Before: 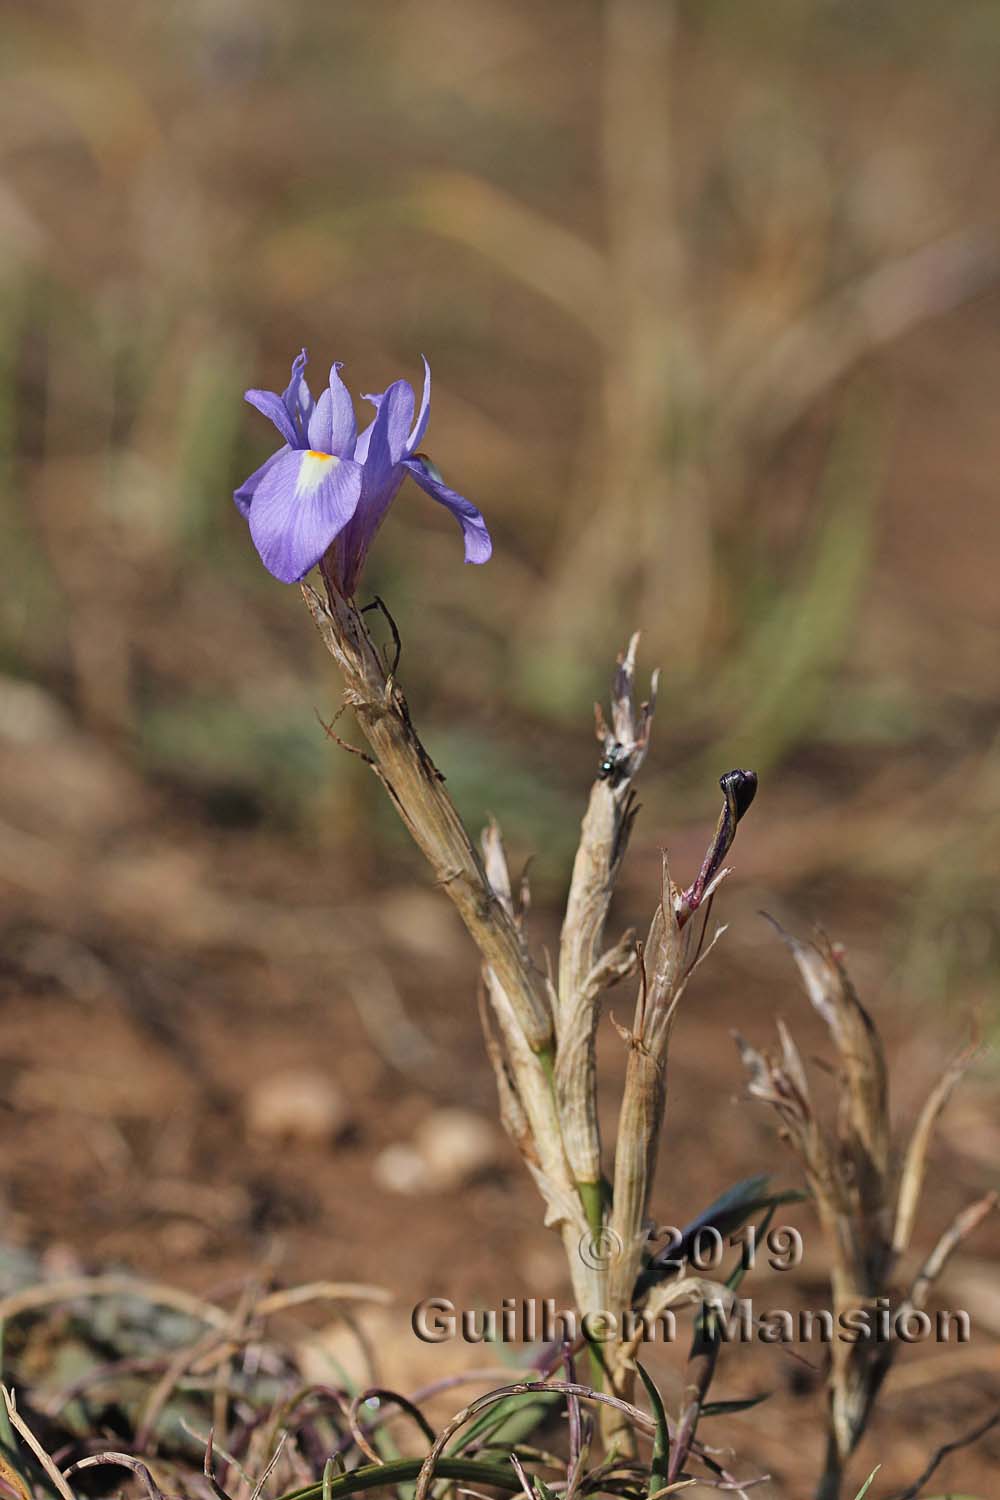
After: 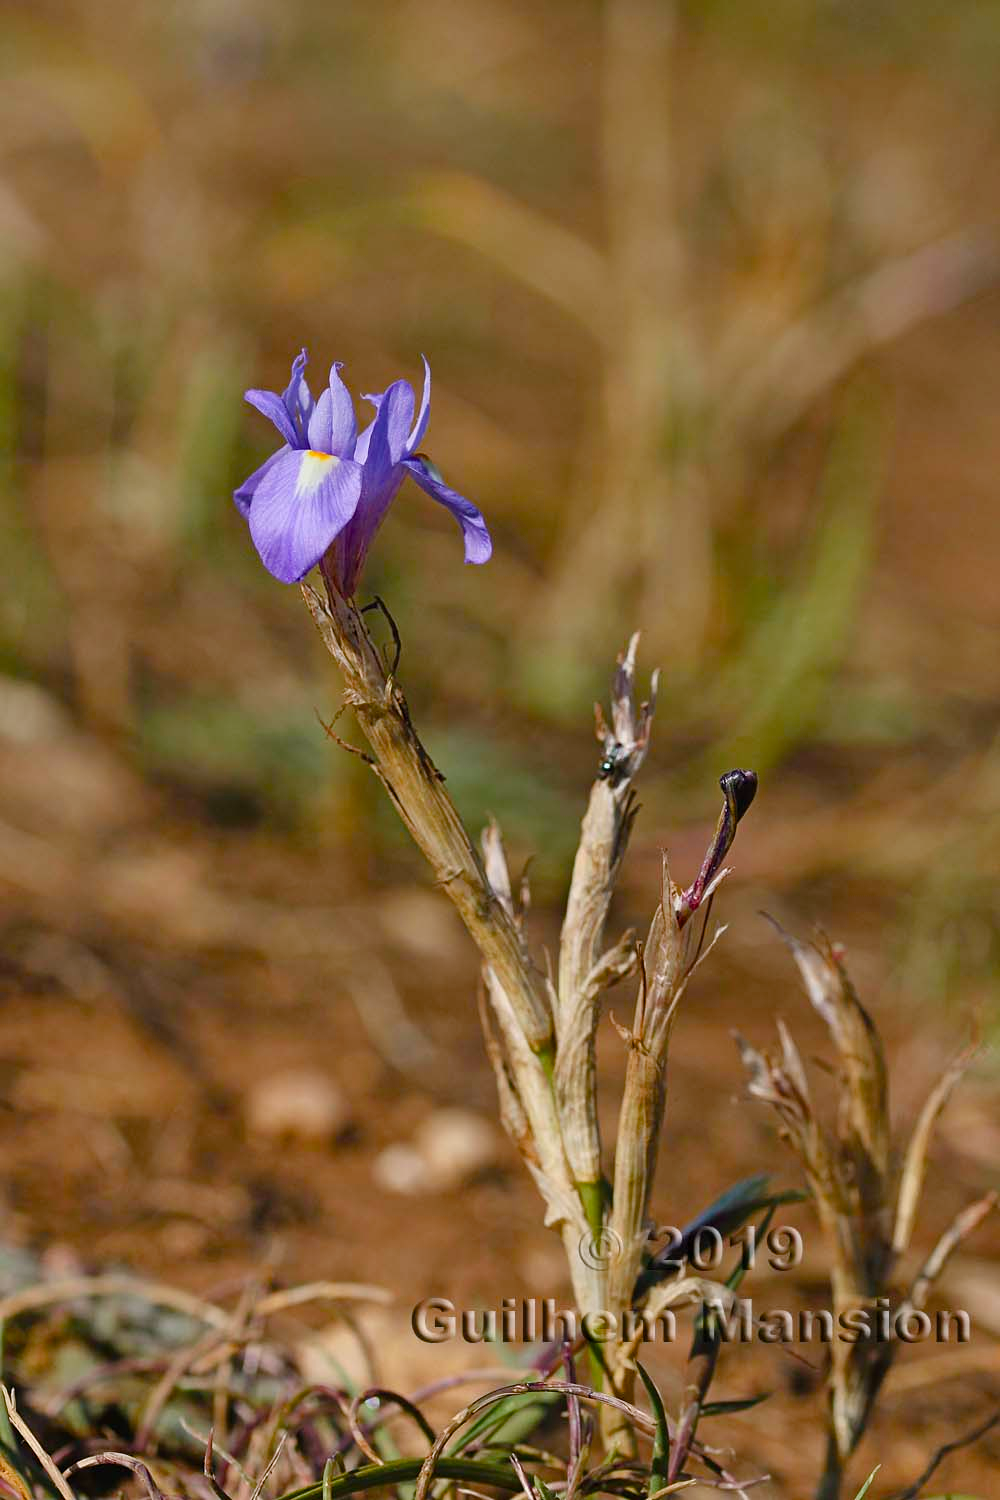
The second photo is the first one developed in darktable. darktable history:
color balance rgb: shadows lift › chroma 3.59%, shadows lift › hue 89.23°, highlights gain › chroma 0.252%, highlights gain › hue 332.4°, perceptual saturation grading › global saturation 20%, perceptual saturation grading › highlights -25.051%, perceptual saturation grading › shadows 50.395%, global vibrance 20%
